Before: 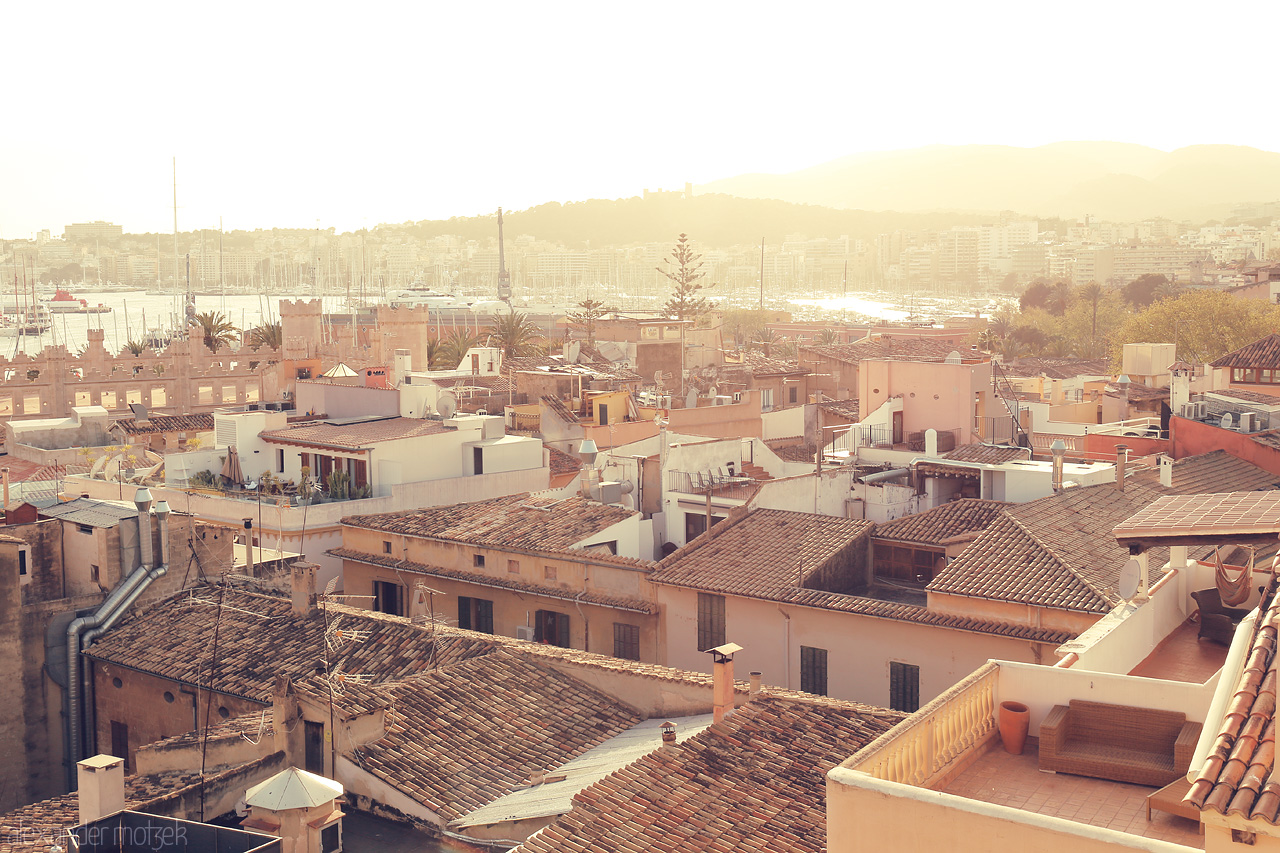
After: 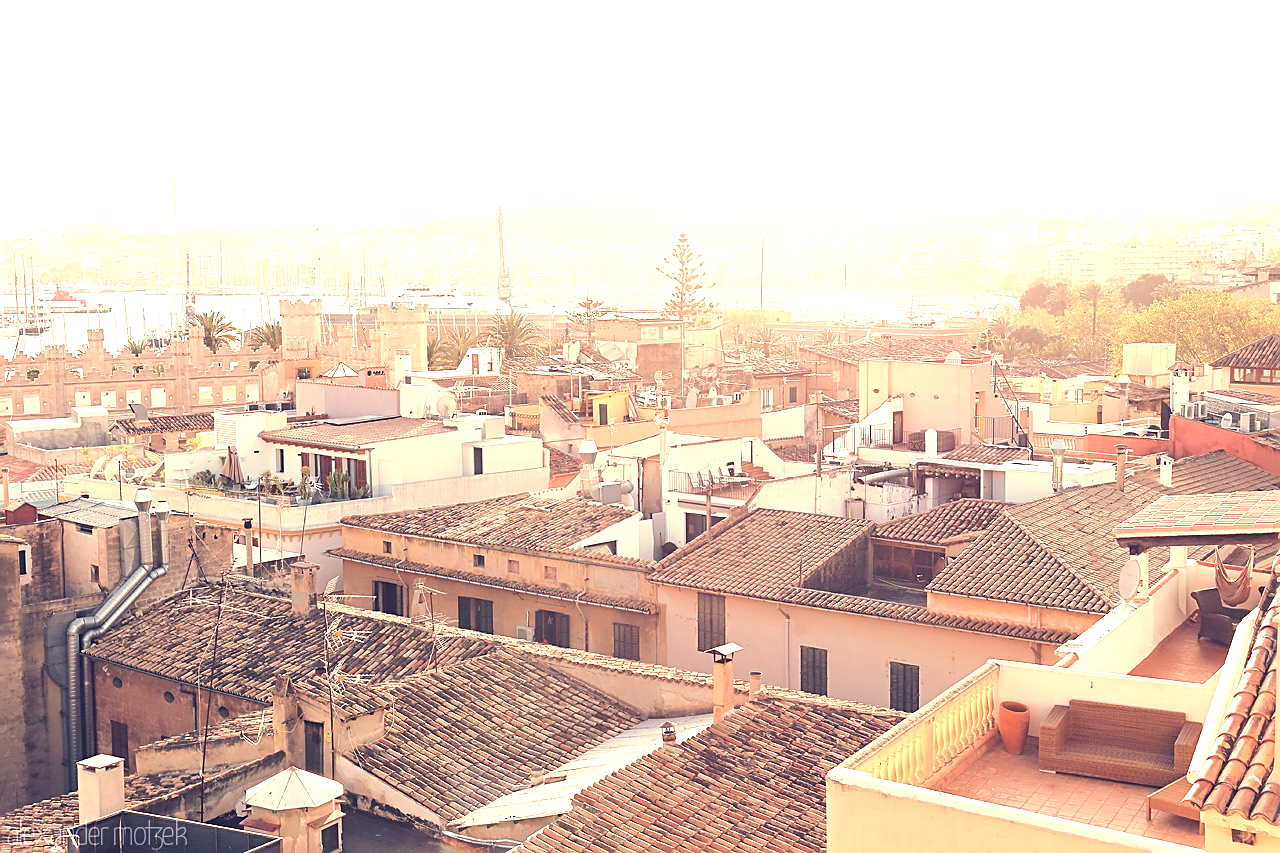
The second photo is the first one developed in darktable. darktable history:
exposure: black level correction 0, exposure 0.953 EV, compensate exposure bias true, compensate highlight preservation false
sharpen: on, module defaults
